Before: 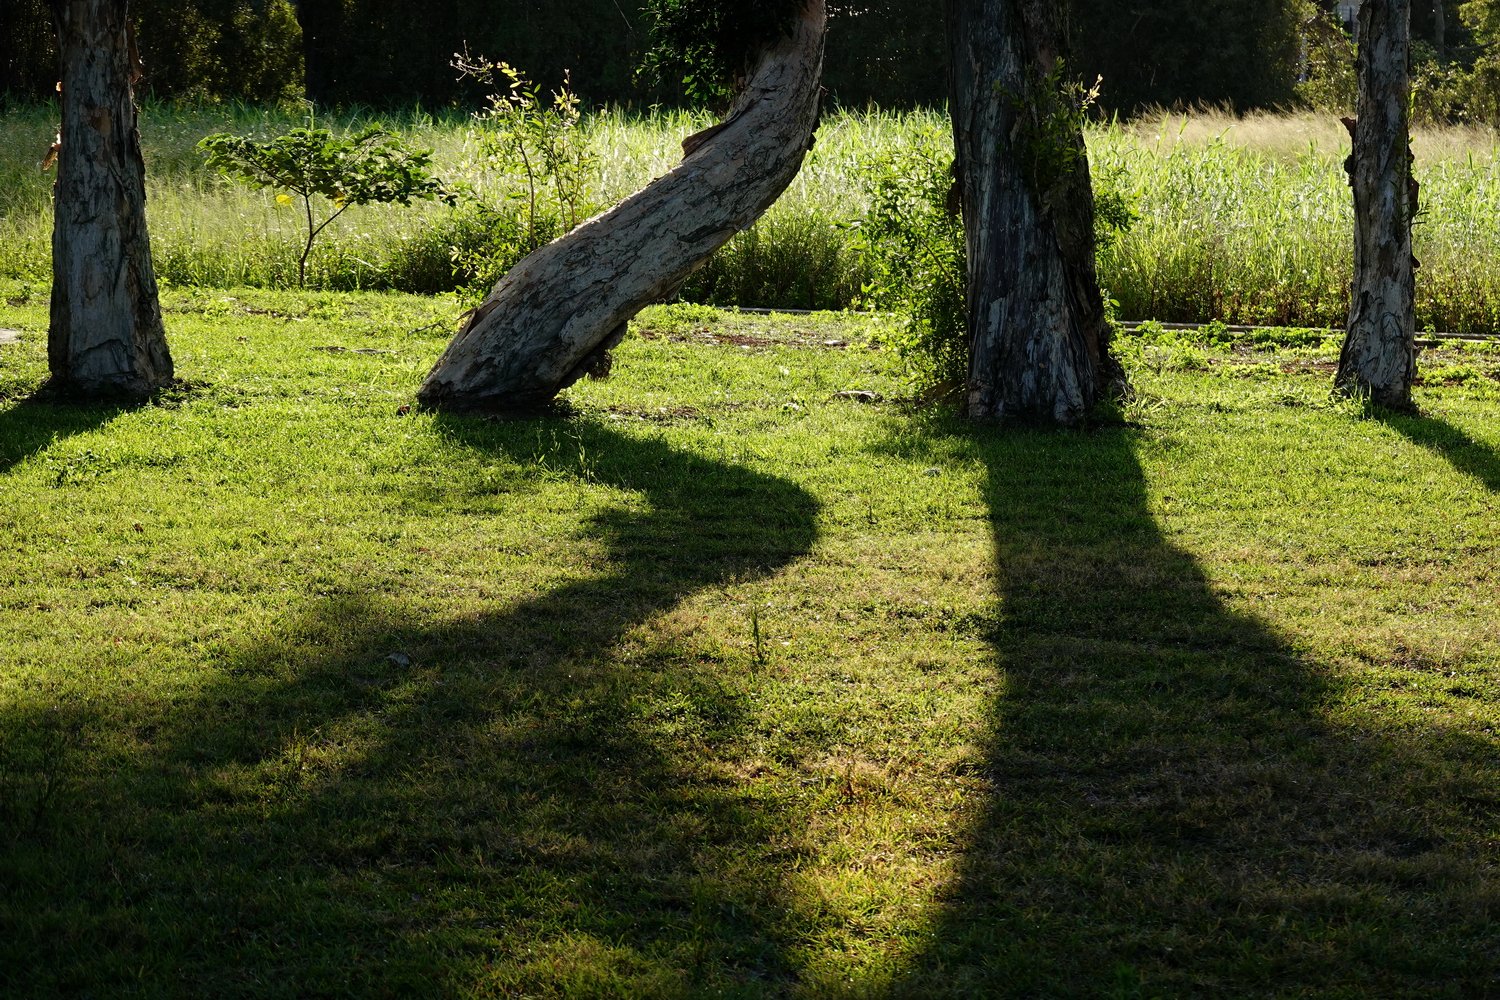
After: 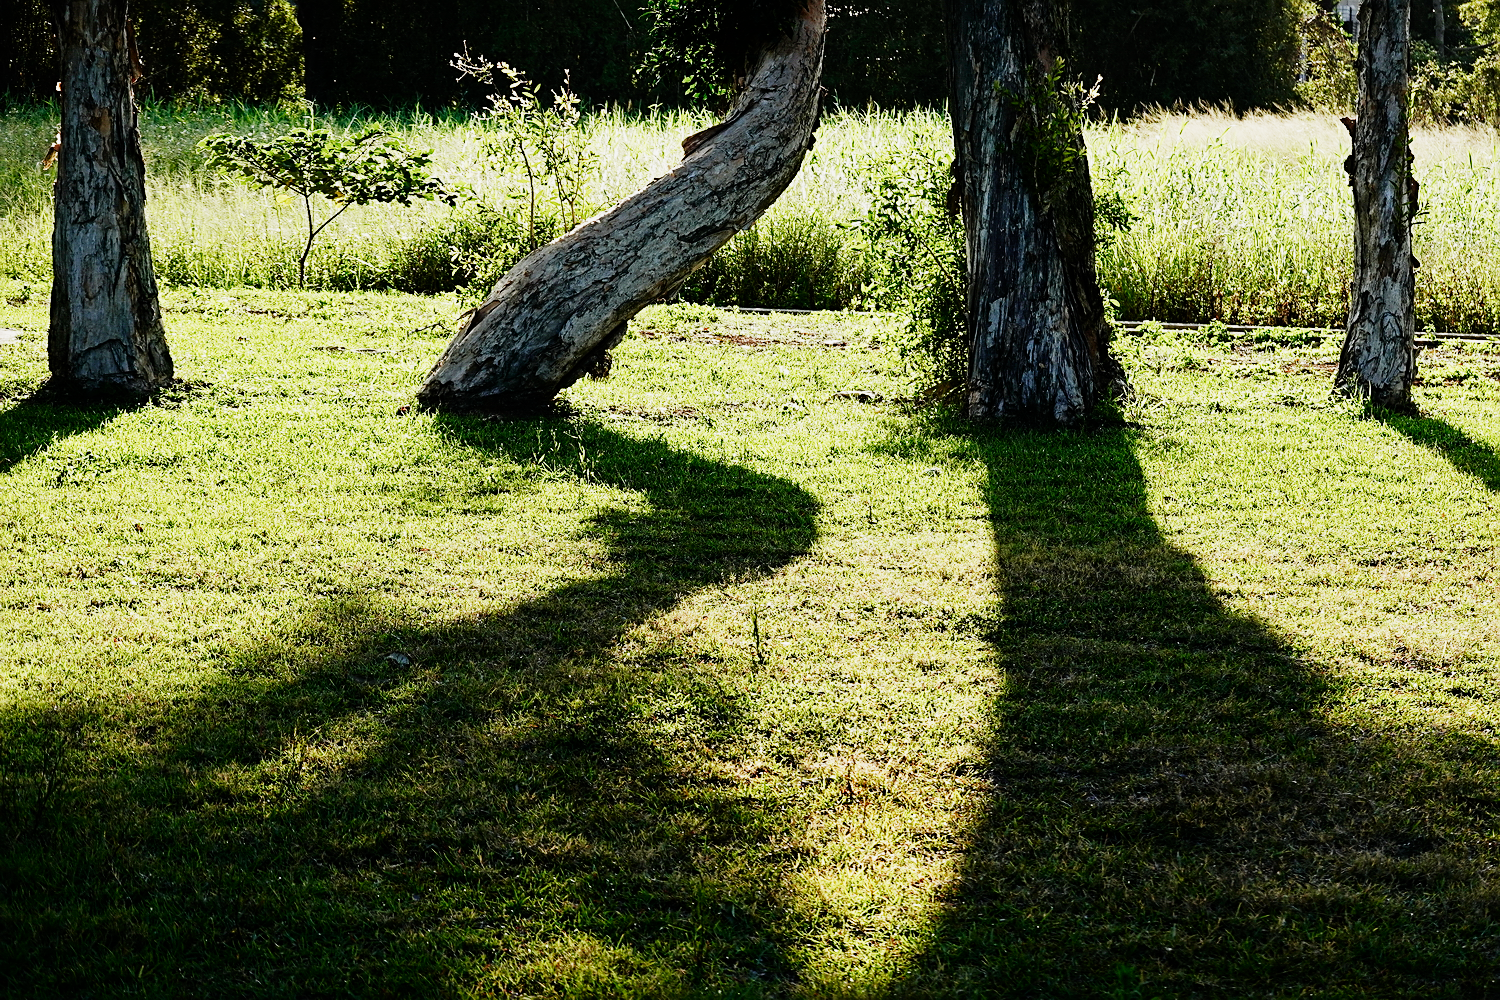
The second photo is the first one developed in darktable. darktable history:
exposure: black level correction 0, exposure 0.68 EV, compensate exposure bias true, compensate highlight preservation false
sharpen: on, module defaults
sigmoid: contrast 1.6, skew -0.2, preserve hue 0%, red attenuation 0.1, red rotation 0.035, green attenuation 0.1, green rotation -0.017, blue attenuation 0.15, blue rotation -0.052, base primaries Rec2020
contrast brightness saturation: contrast 0.03, brightness -0.04
